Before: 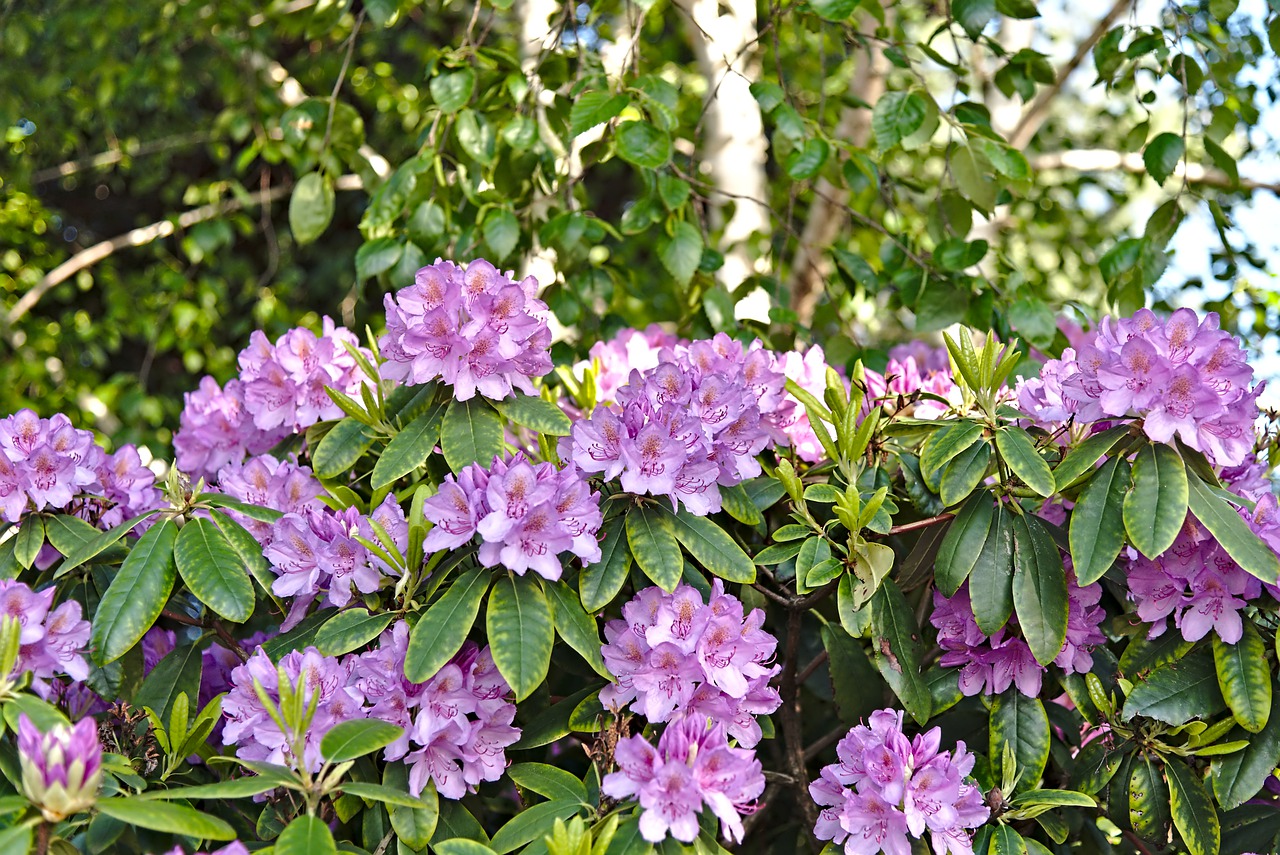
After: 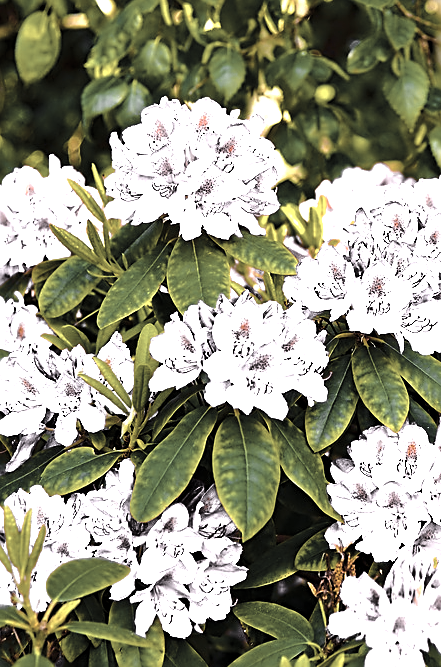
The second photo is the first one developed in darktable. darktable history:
crop and rotate: left 21.431%, top 18.897%, right 44.065%, bottom 3.006%
tone equalizer: on, module defaults
exposure: black level correction 0, exposure 0 EV, compensate highlight preservation false
sharpen: on, module defaults
color balance rgb: highlights gain › chroma 2.031%, highlights gain › hue 72.5°, linear chroma grading › global chroma 40.384%, perceptual saturation grading › global saturation 64.939%, perceptual saturation grading › highlights 50.587%, perceptual saturation grading › shadows 29.489%, perceptual brilliance grading › highlights 17.192%, perceptual brilliance grading › mid-tones 30.764%, perceptual brilliance grading › shadows -30.866%, global vibrance 33.723%
color zones: curves: ch0 [(0, 0.613) (0.01, 0.613) (0.245, 0.448) (0.498, 0.529) (0.642, 0.665) (0.879, 0.777) (0.99, 0.613)]; ch1 [(0, 0.035) (0.121, 0.189) (0.259, 0.197) (0.415, 0.061) (0.589, 0.022) (0.732, 0.022) (0.857, 0.026) (0.991, 0.053)]
